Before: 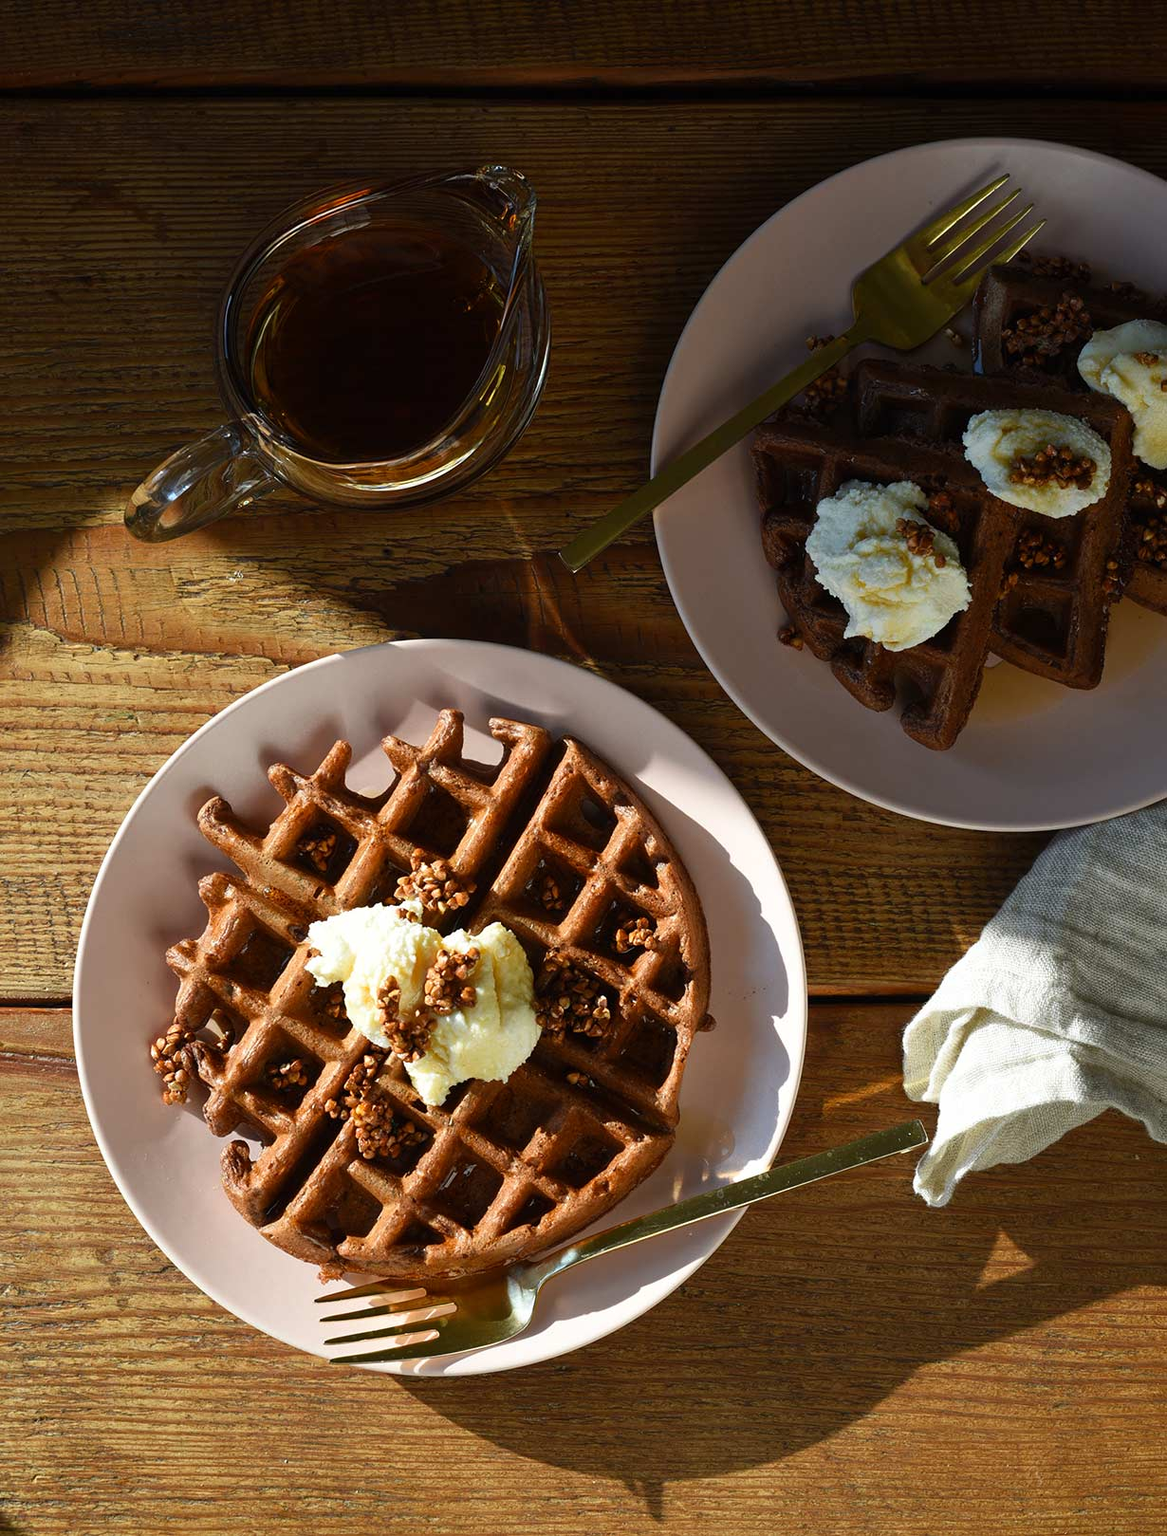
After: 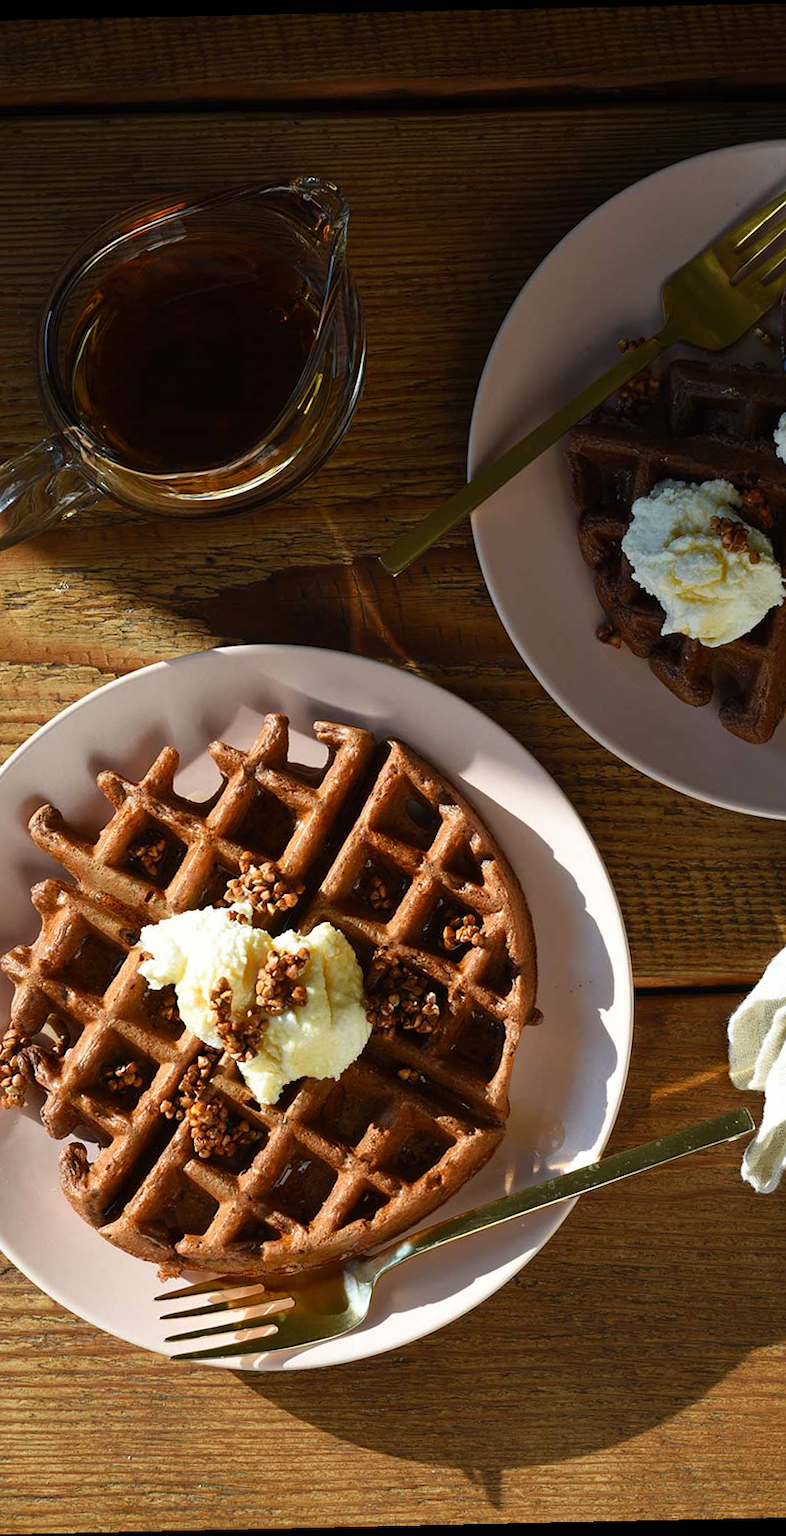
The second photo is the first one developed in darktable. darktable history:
rotate and perspective: rotation -1.24°, automatic cropping off
crop and rotate: left 15.546%, right 17.787%
